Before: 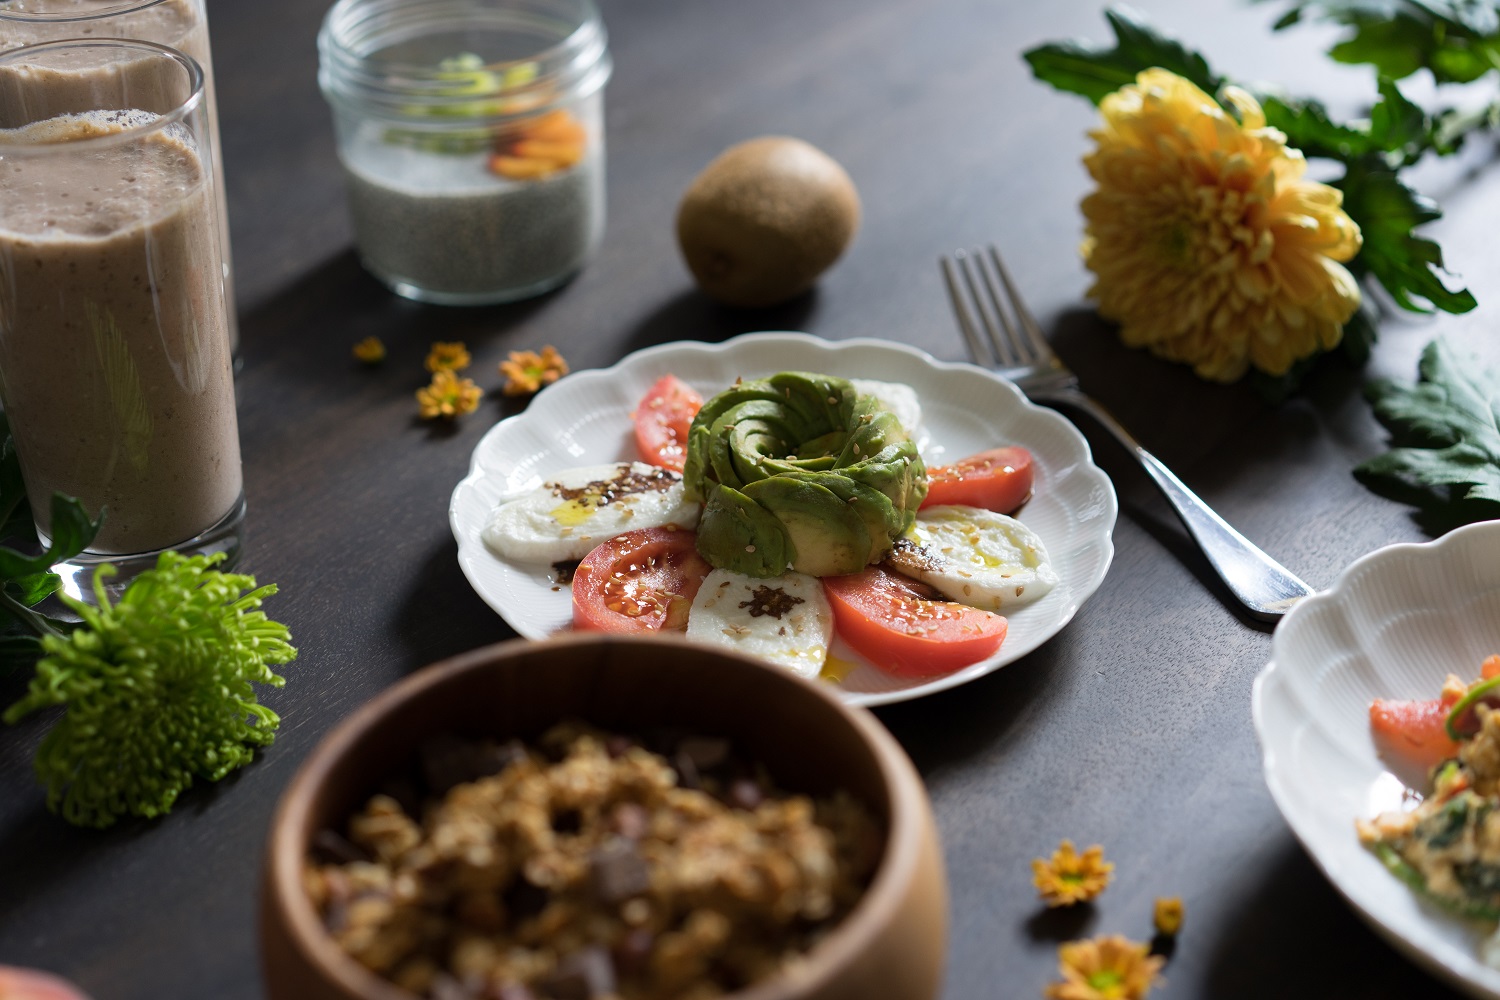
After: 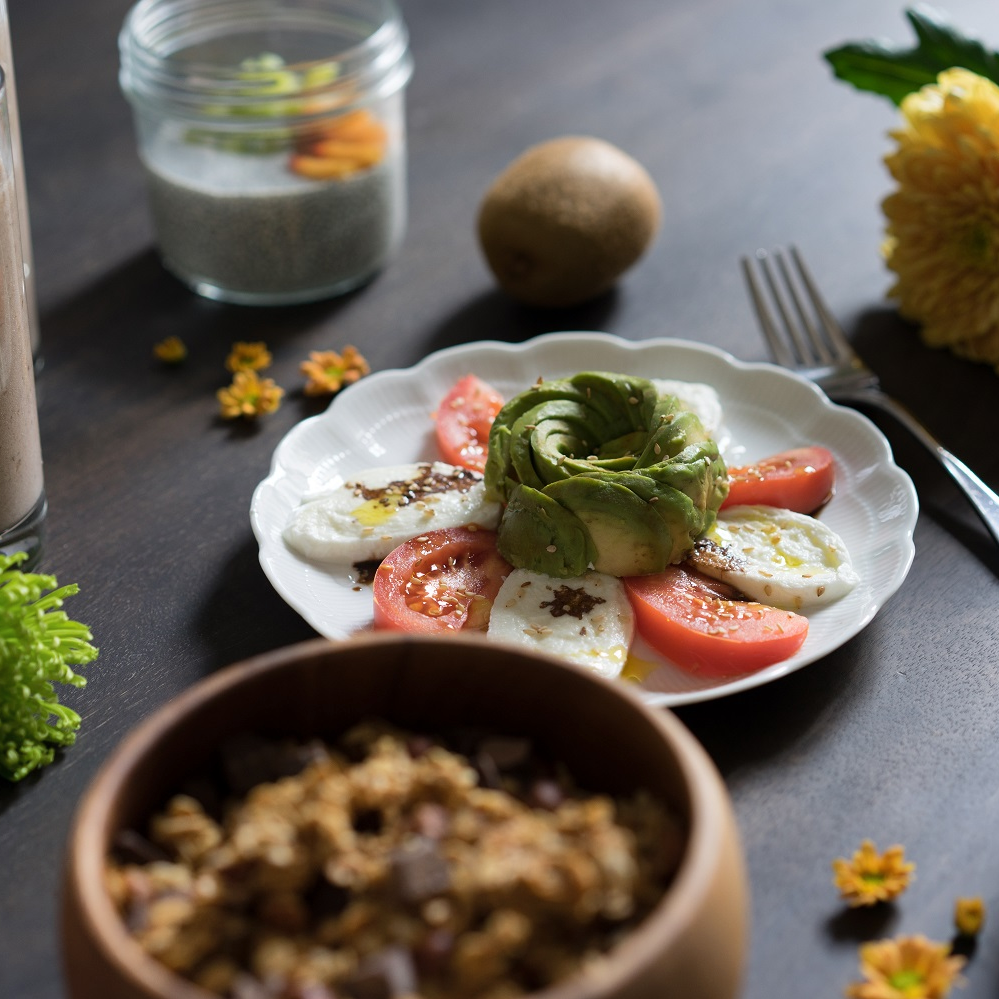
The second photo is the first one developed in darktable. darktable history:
crop and rotate: left 13.342%, right 19.991%
shadows and highlights: radius 264.75, soften with gaussian
